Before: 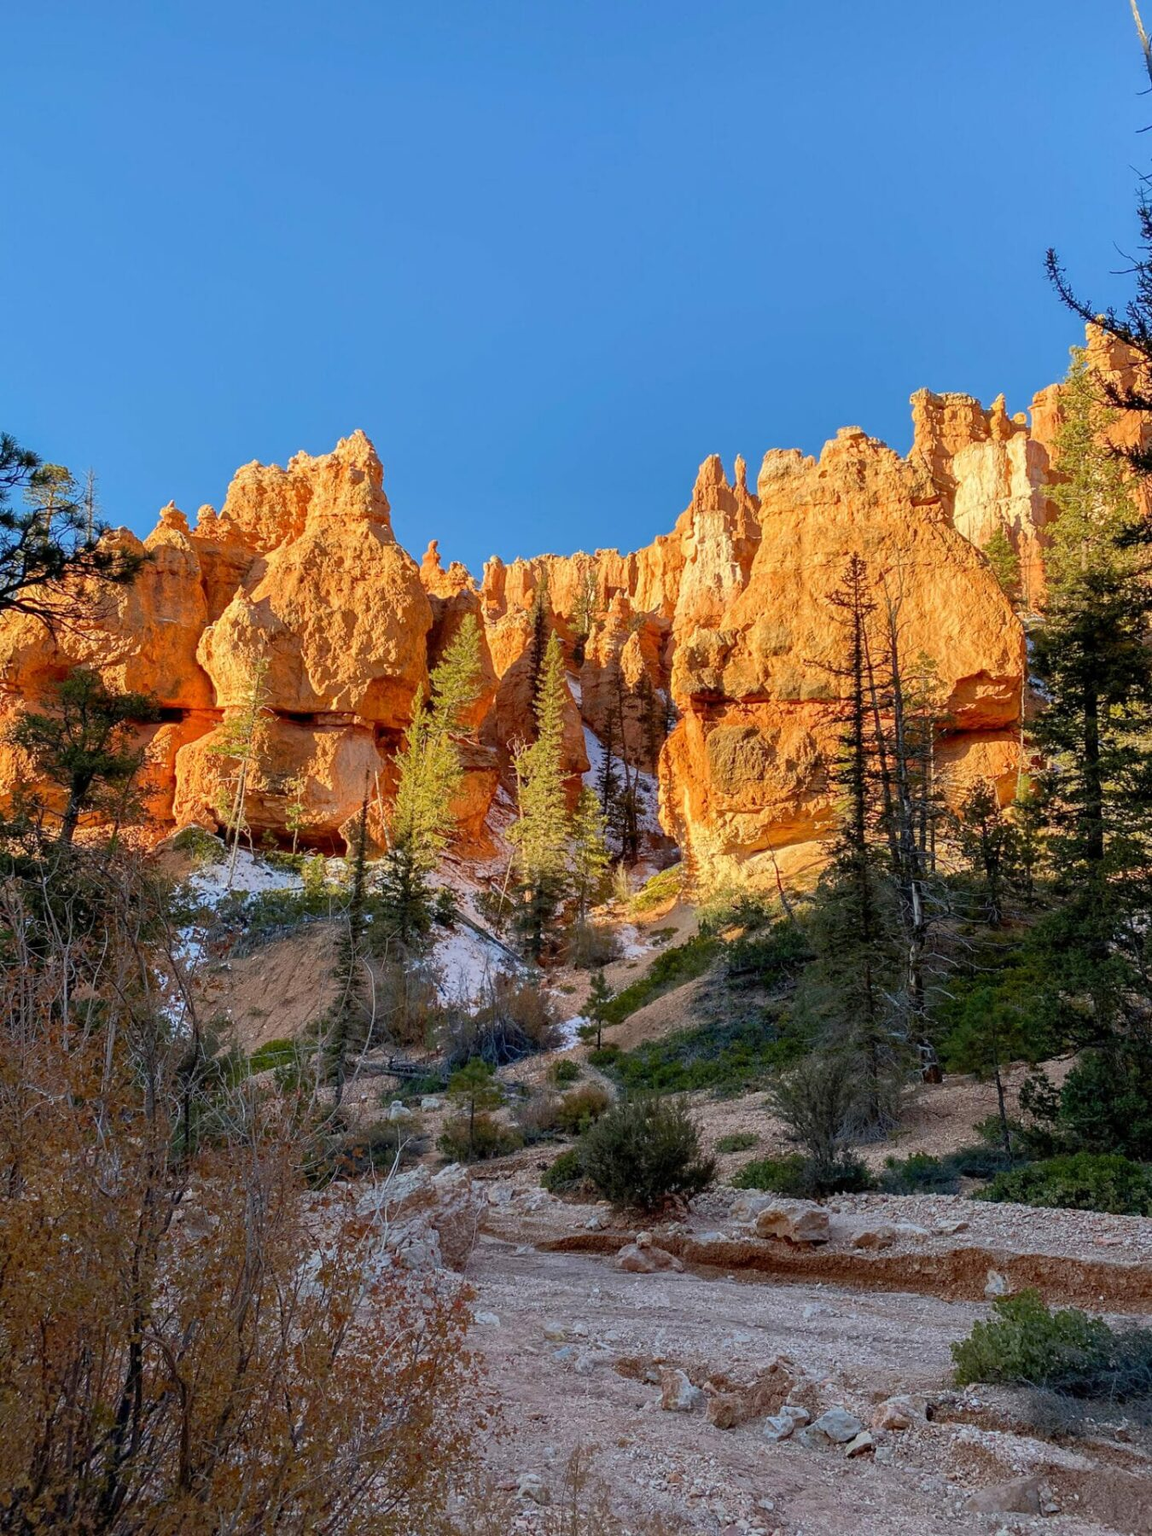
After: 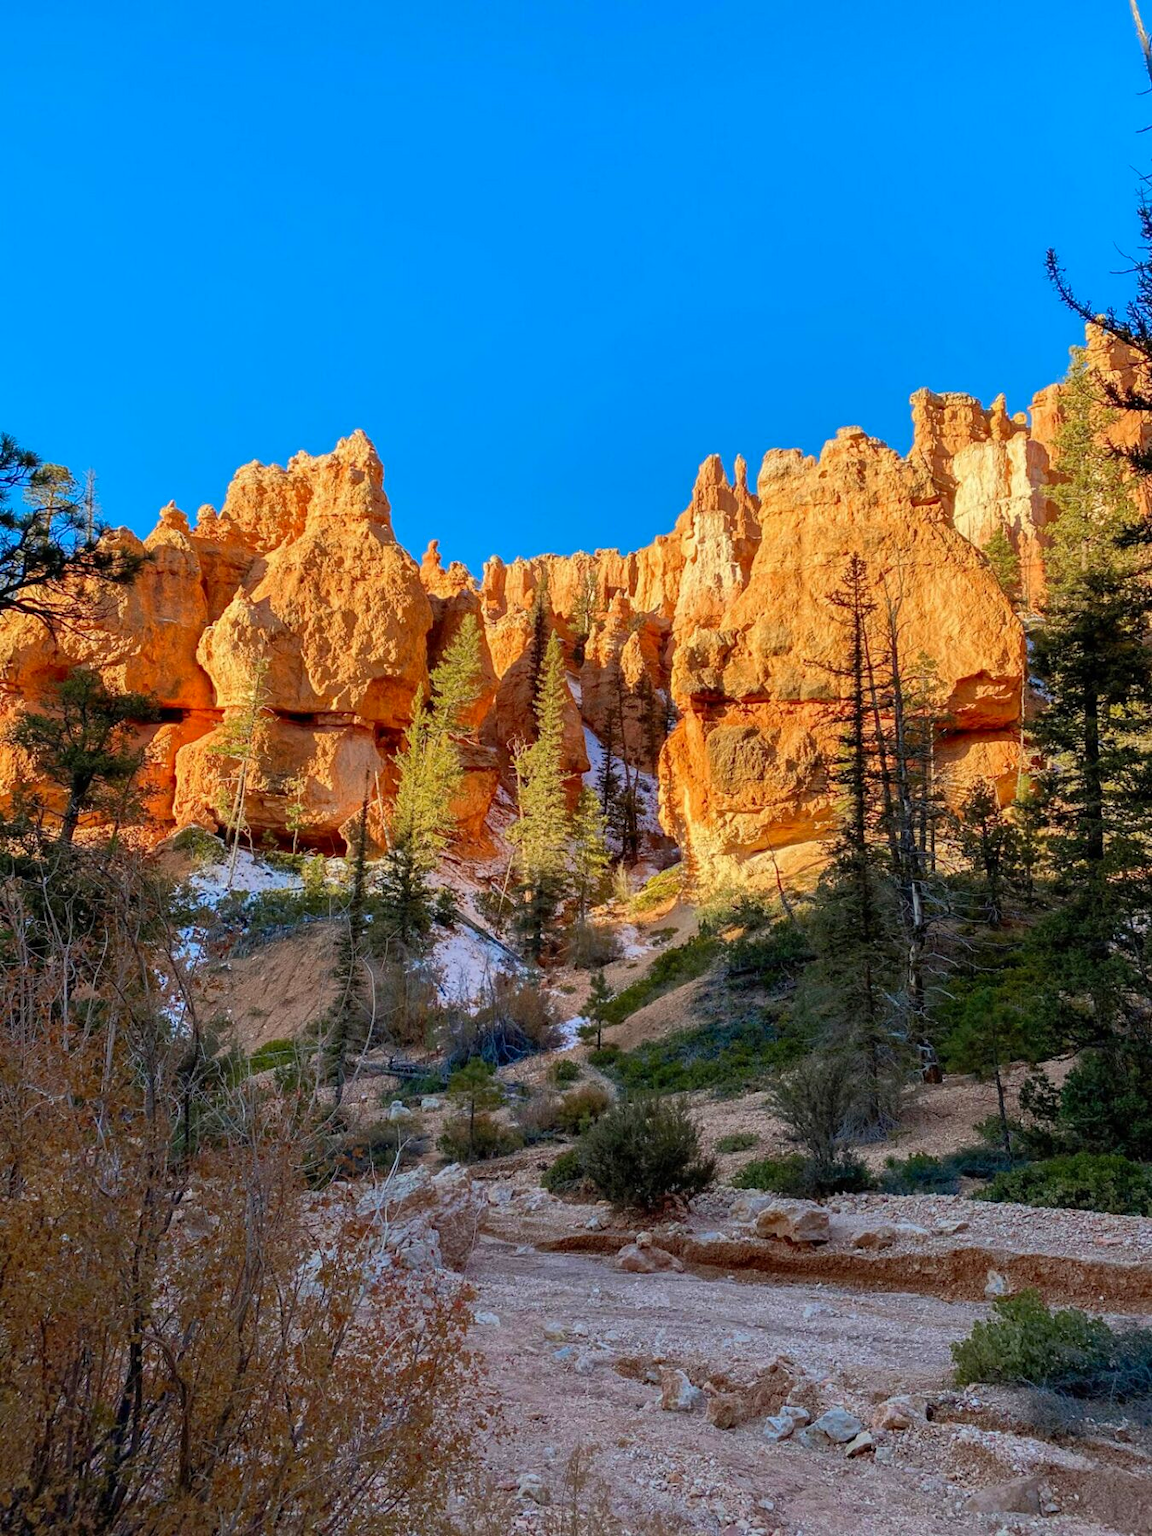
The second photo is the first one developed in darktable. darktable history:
color zones: curves: ch1 [(0.25, 0.5) (0.747, 0.71)]
